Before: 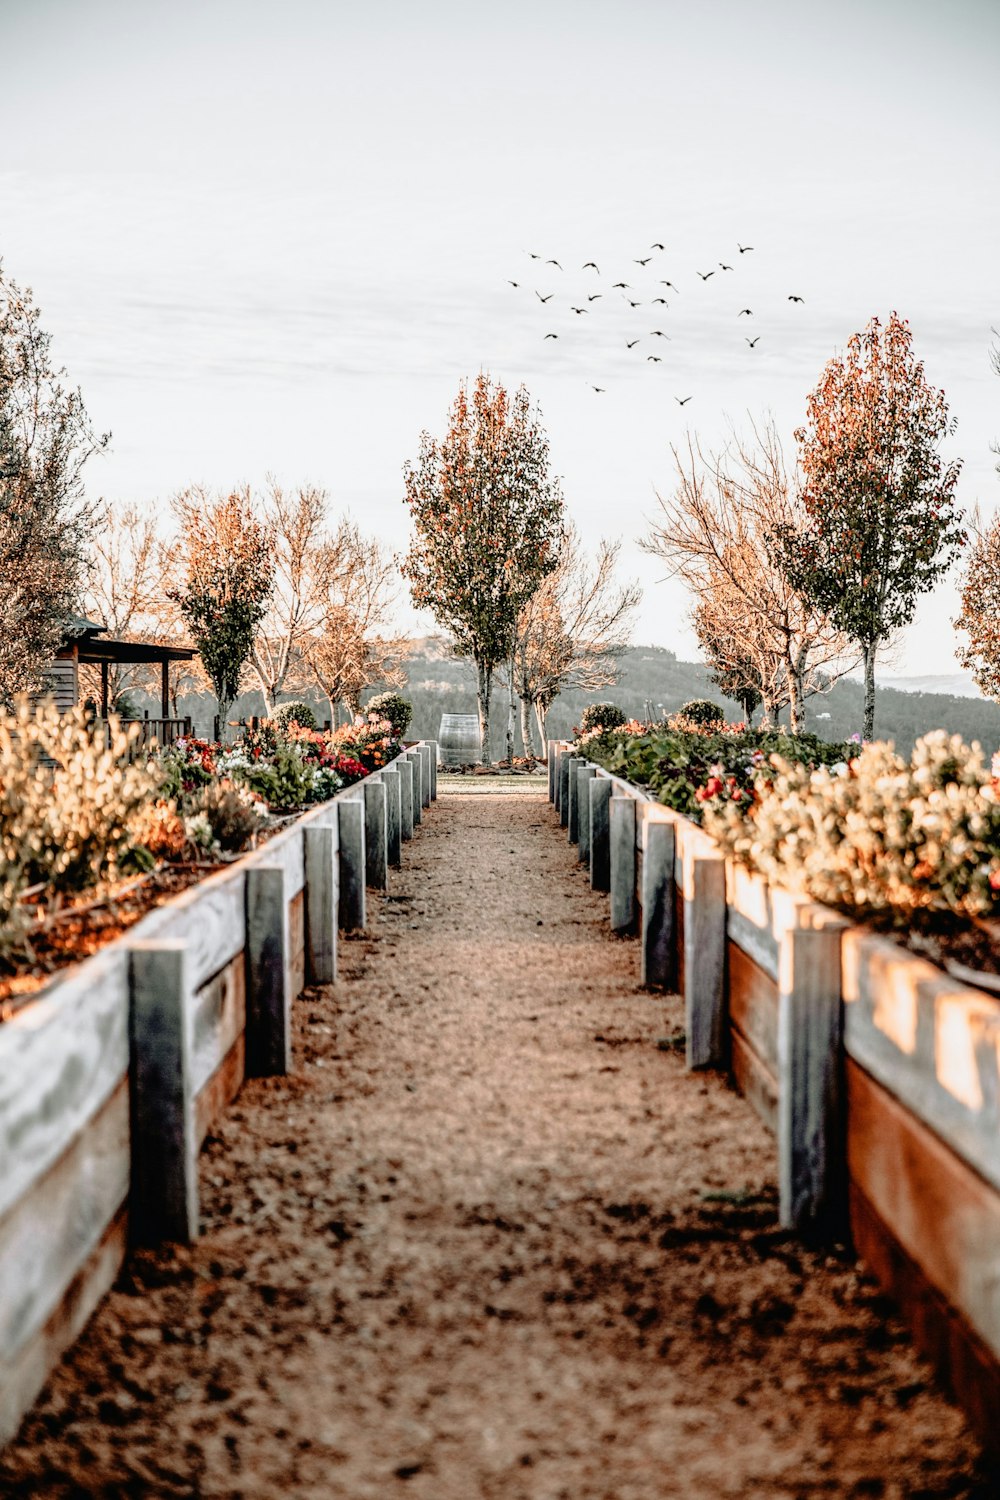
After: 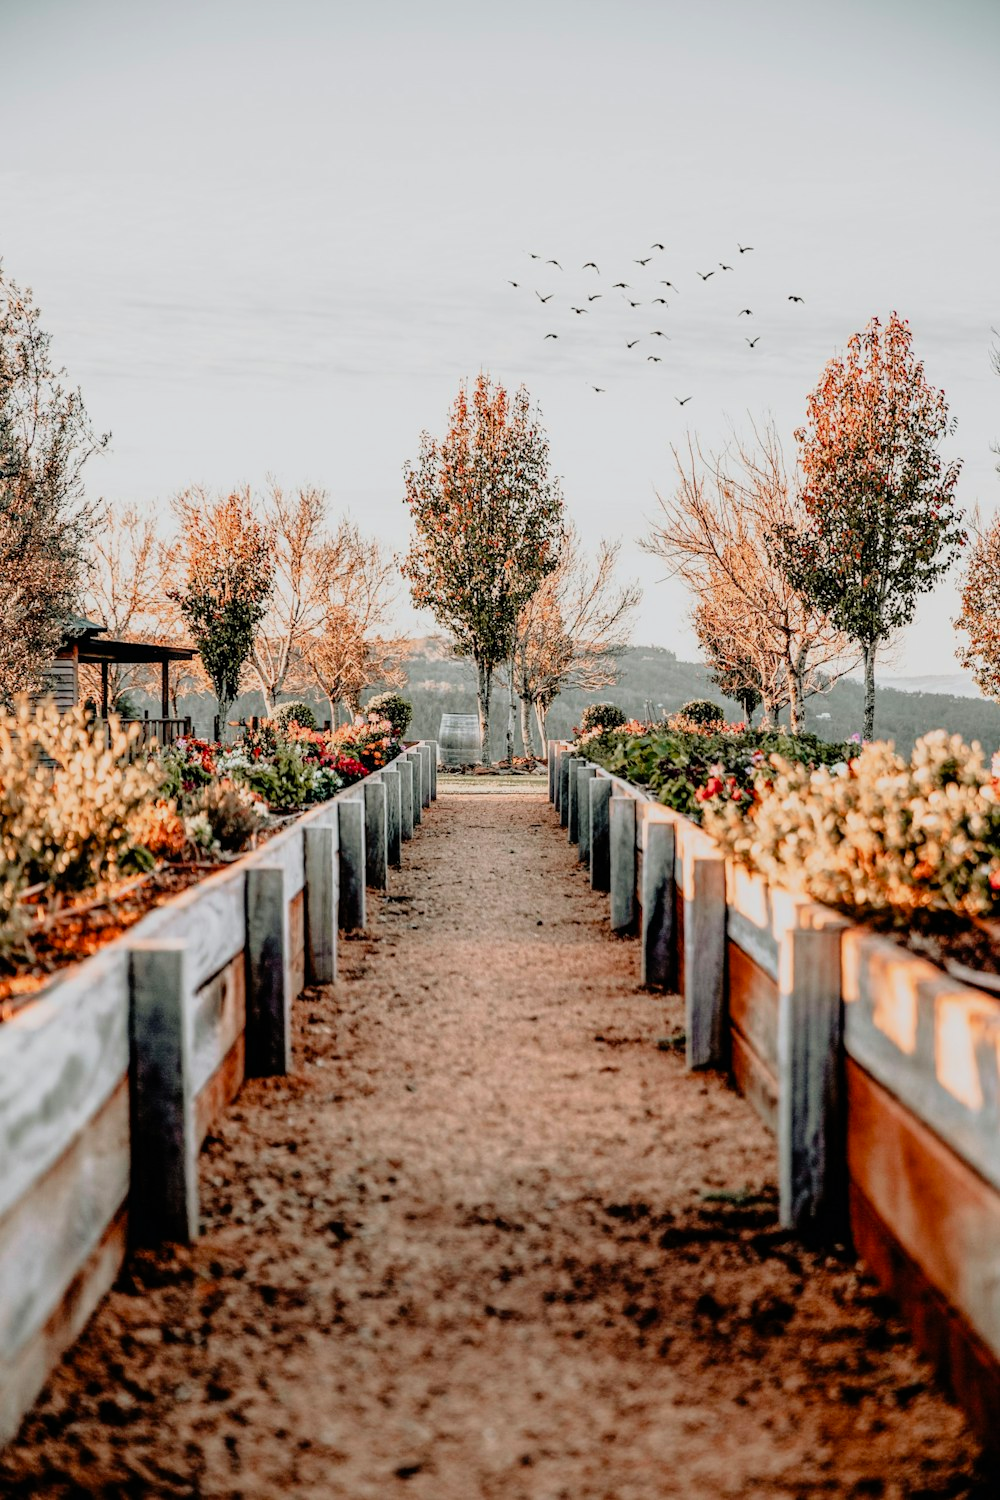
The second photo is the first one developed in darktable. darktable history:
filmic rgb: black relative exposure -15 EV, white relative exposure 3 EV, threshold 6 EV, target black luminance 0%, hardness 9.27, latitude 99%, contrast 0.912, shadows ↔ highlights balance 0.505%, add noise in highlights 0, color science v3 (2019), use custom middle-gray values true, iterations of high-quality reconstruction 0, contrast in highlights soft, enable highlight reconstruction true
